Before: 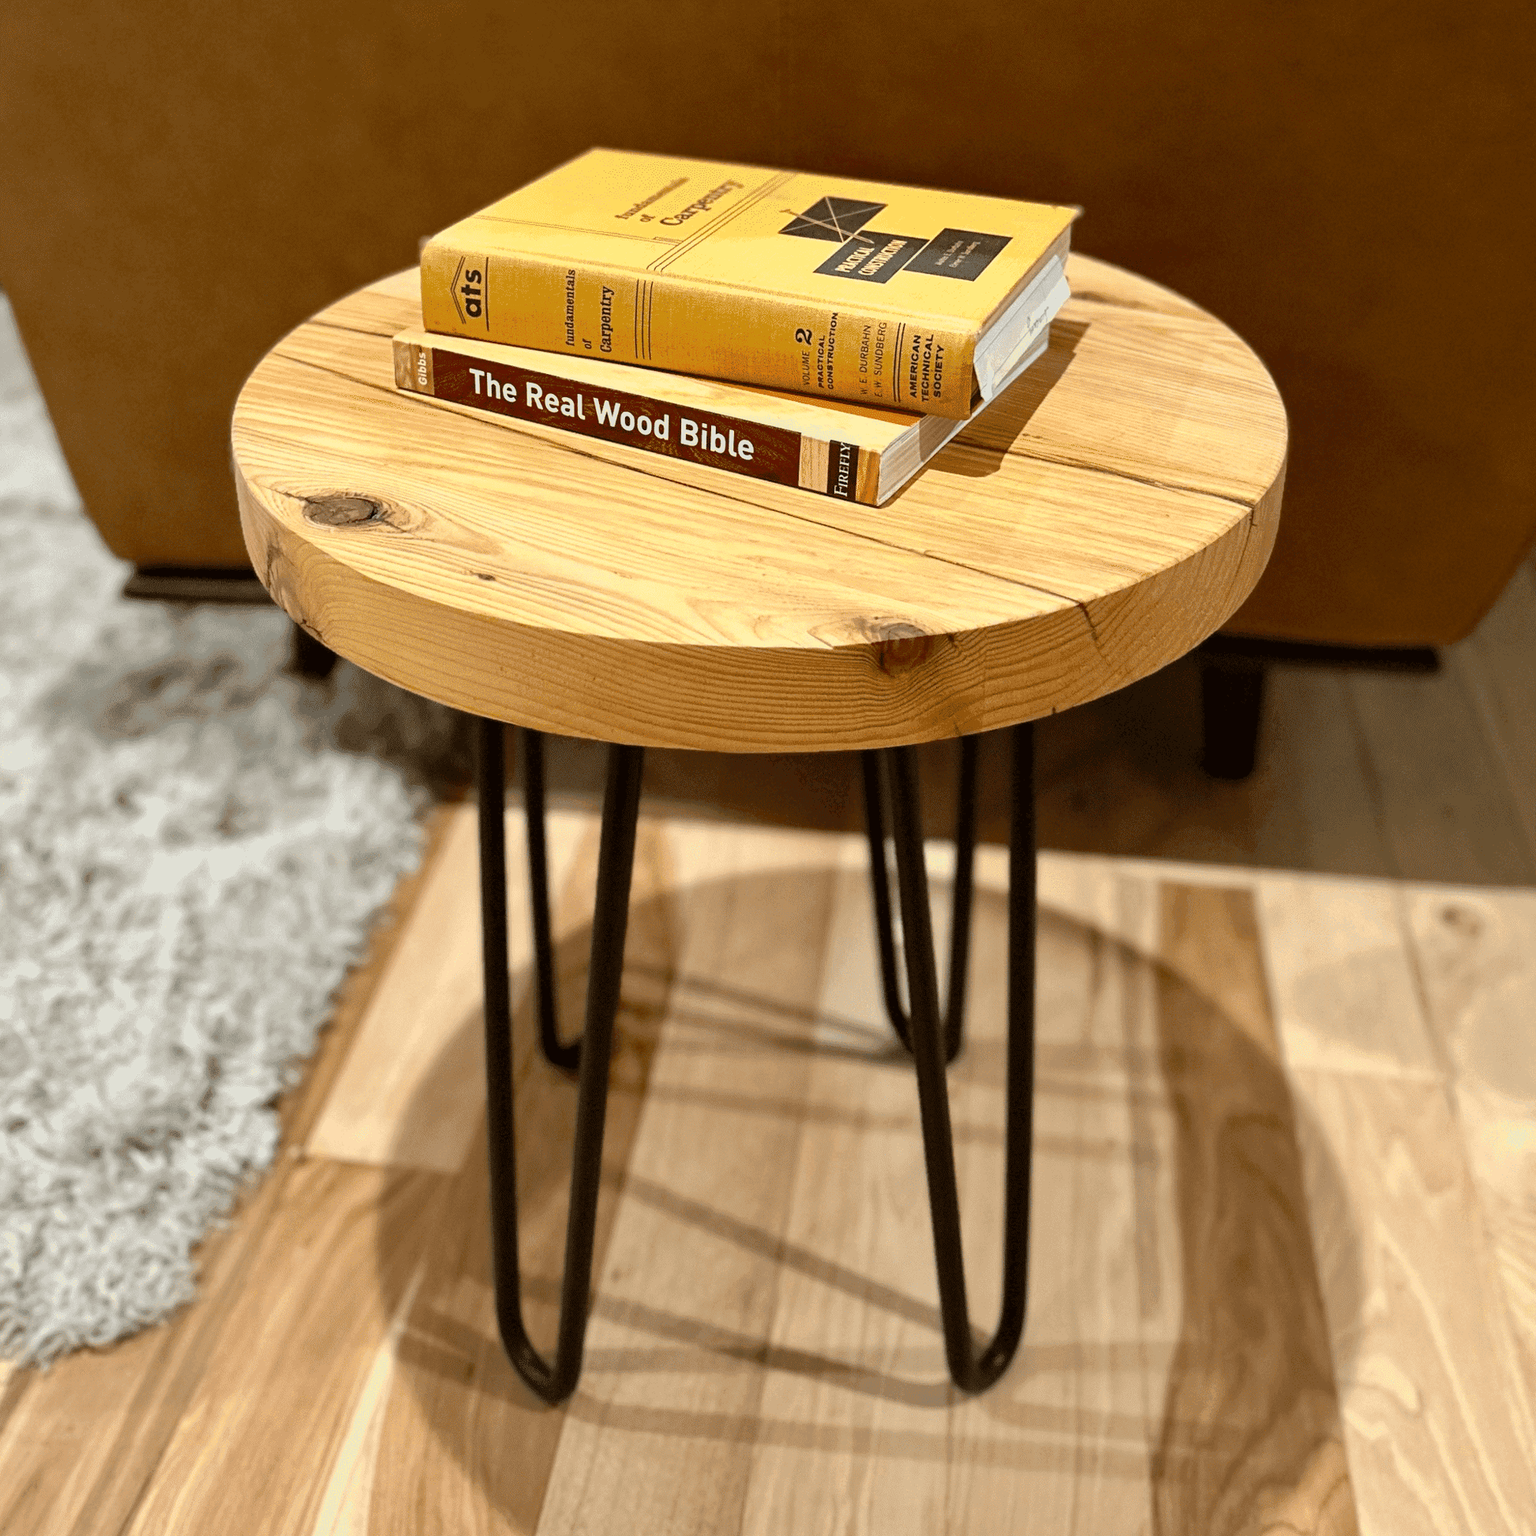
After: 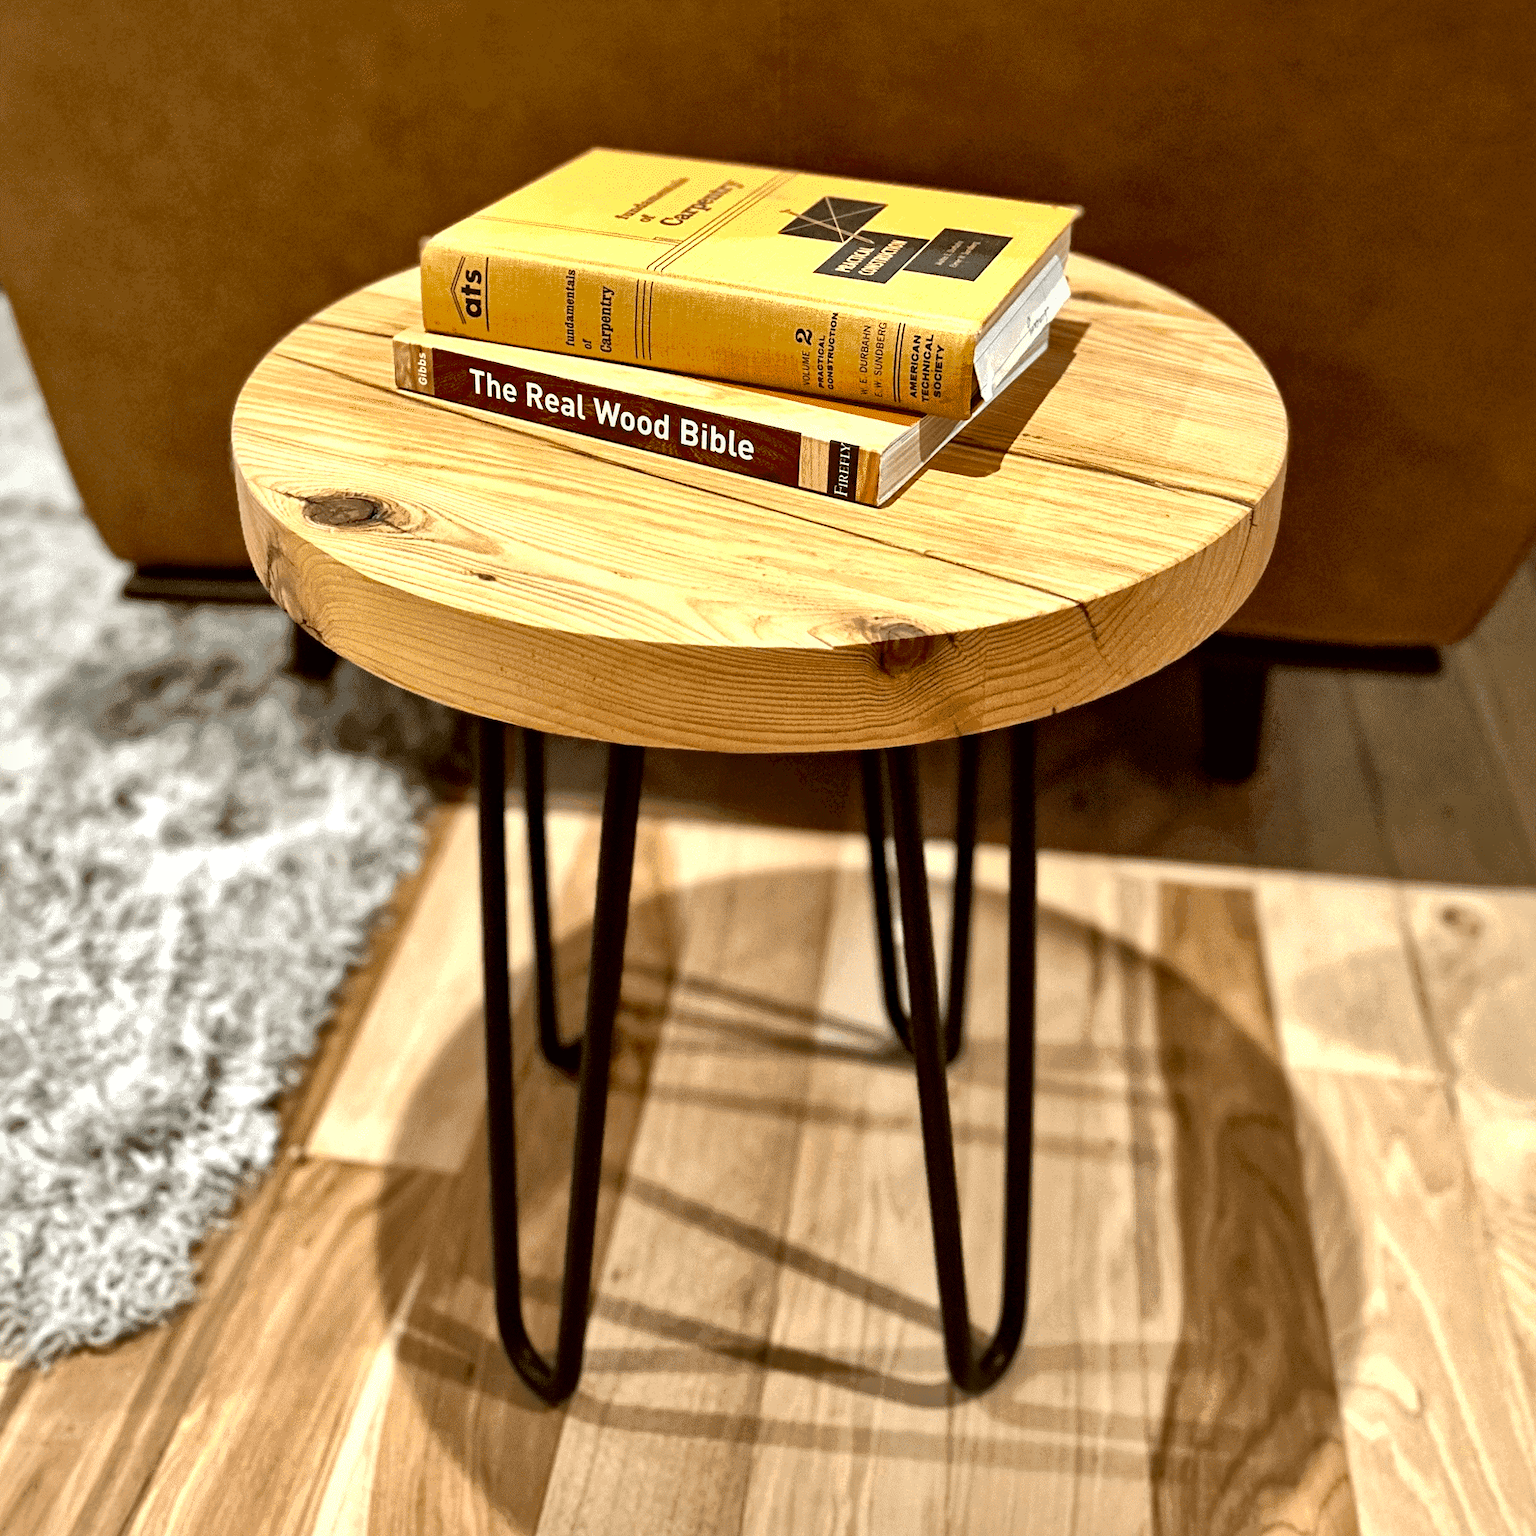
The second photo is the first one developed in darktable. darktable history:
local contrast: mode bilateral grid, contrast 70, coarseness 75, detail 180%, midtone range 0.2
exposure: black level correction 0.001, exposure 0.191 EV, compensate highlight preservation false
base curve: exposure shift 0, preserve colors none
haze removal: compatibility mode true, adaptive false
